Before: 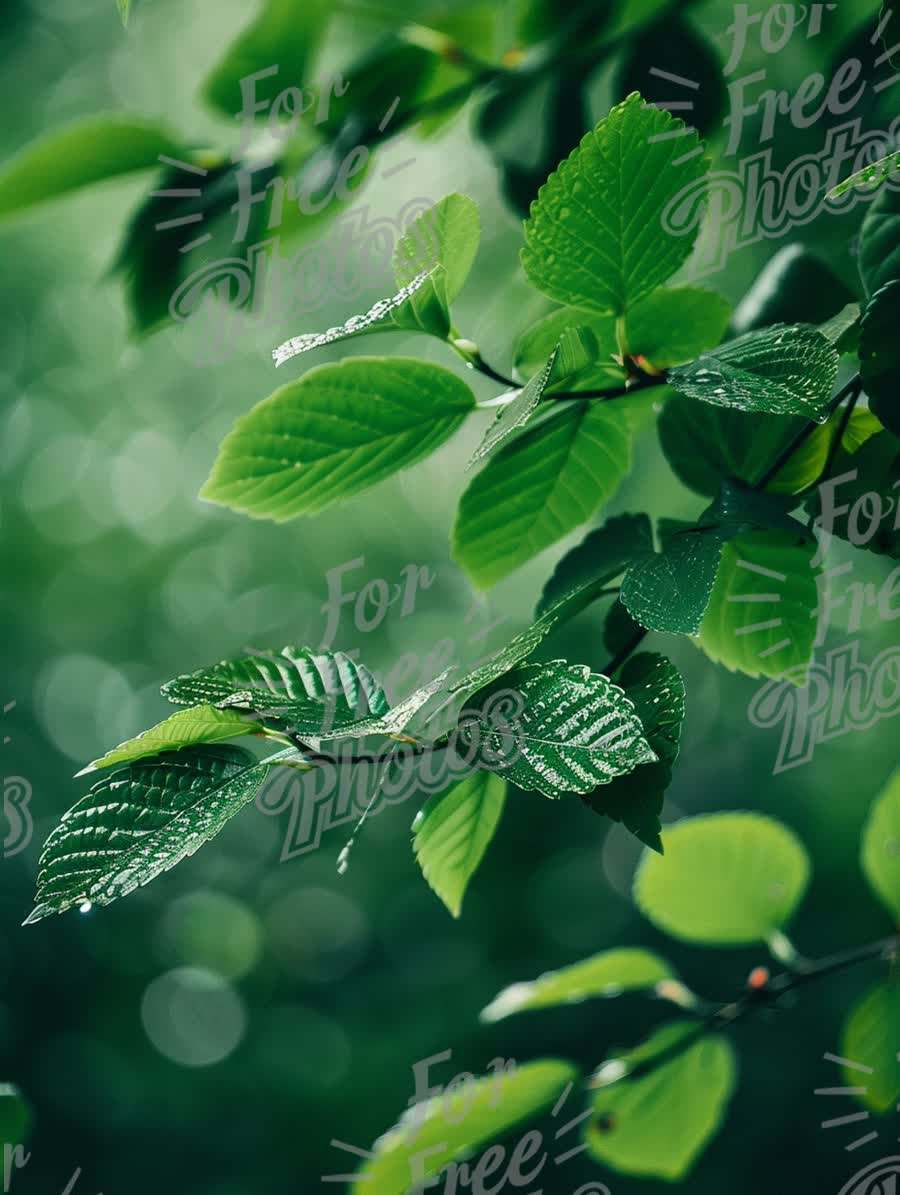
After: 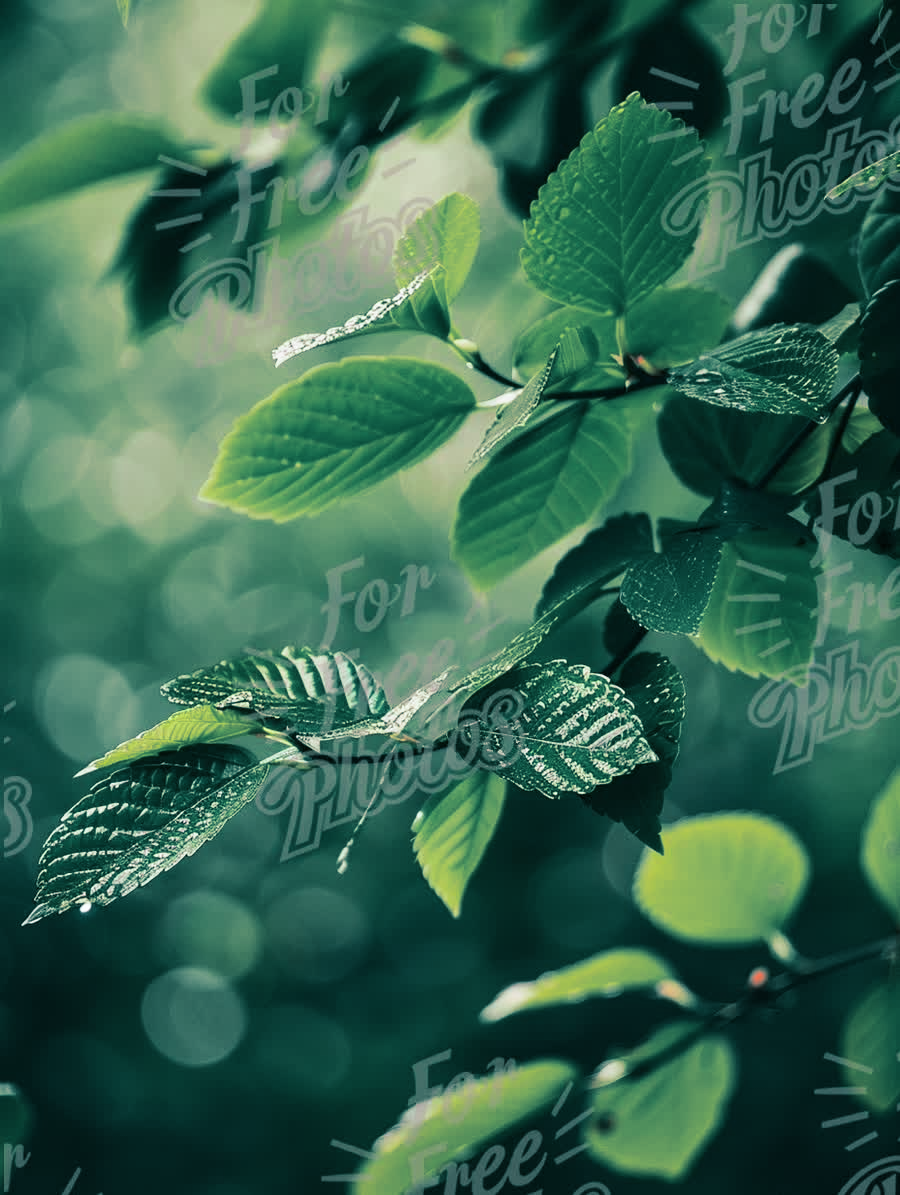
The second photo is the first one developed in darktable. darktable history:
contrast brightness saturation: contrast 0.14
rgb levels: mode RGB, independent channels, levels [[0, 0.474, 1], [0, 0.5, 1], [0, 0.5, 1]]
split-toning: shadows › hue 183.6°, shadows › saturation 0.52, highlights › hue 0°, highlights › saturation 0
